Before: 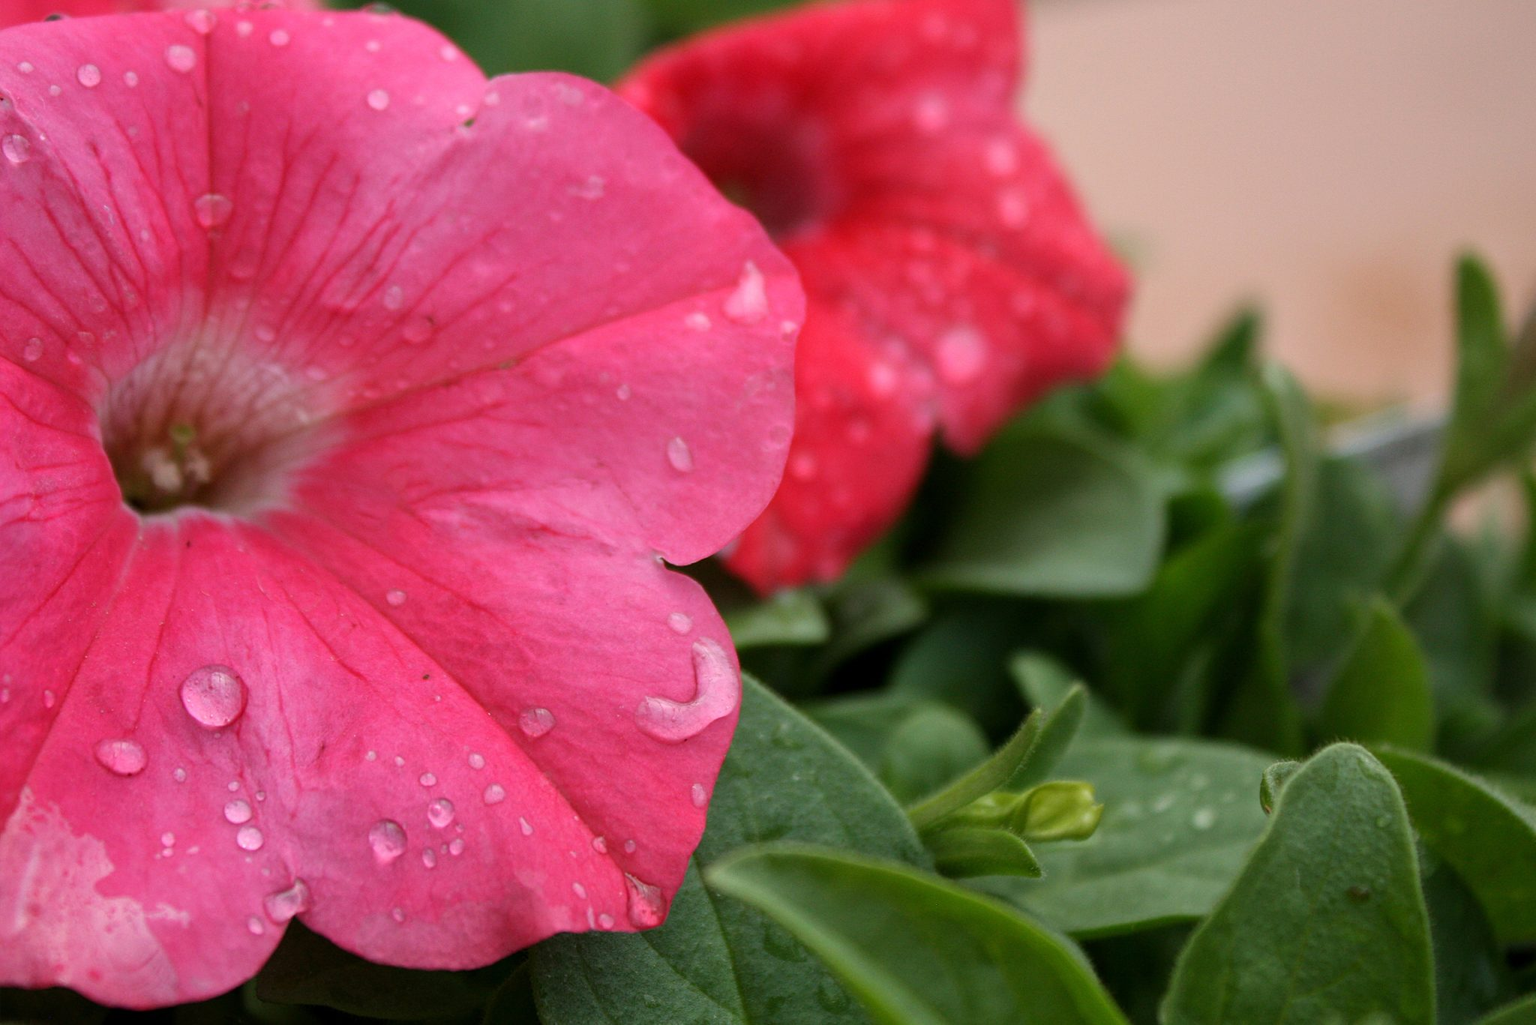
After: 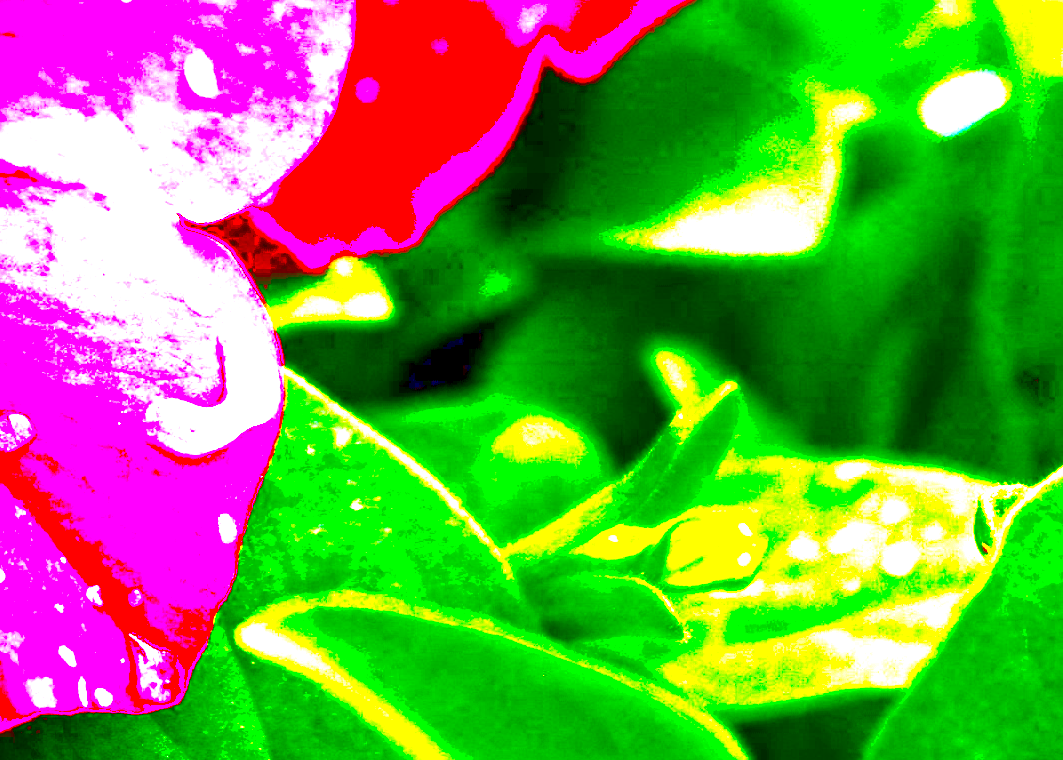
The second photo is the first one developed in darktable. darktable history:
contrast brightness saturation: contrast 0.01, saturation -0.06
exposure: black level correction 0.098, exposure 3.02 EV, compensate highlight preservation false
crop: left 34.434%, top 38.873%, right 13.63%, bottom 5.461%
